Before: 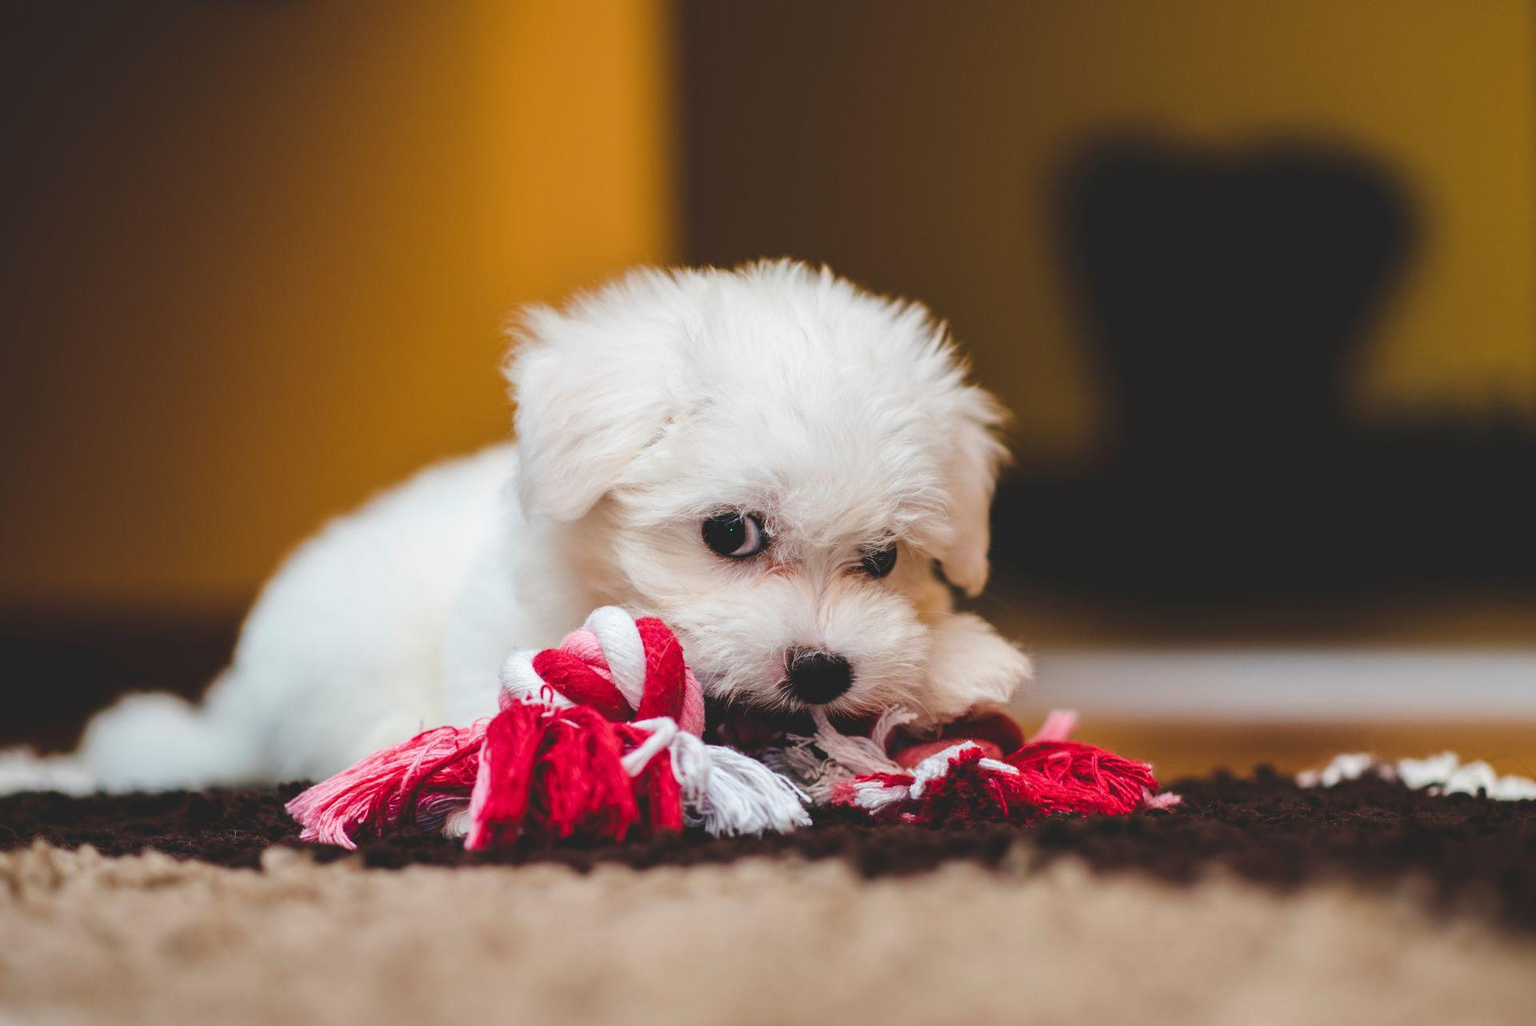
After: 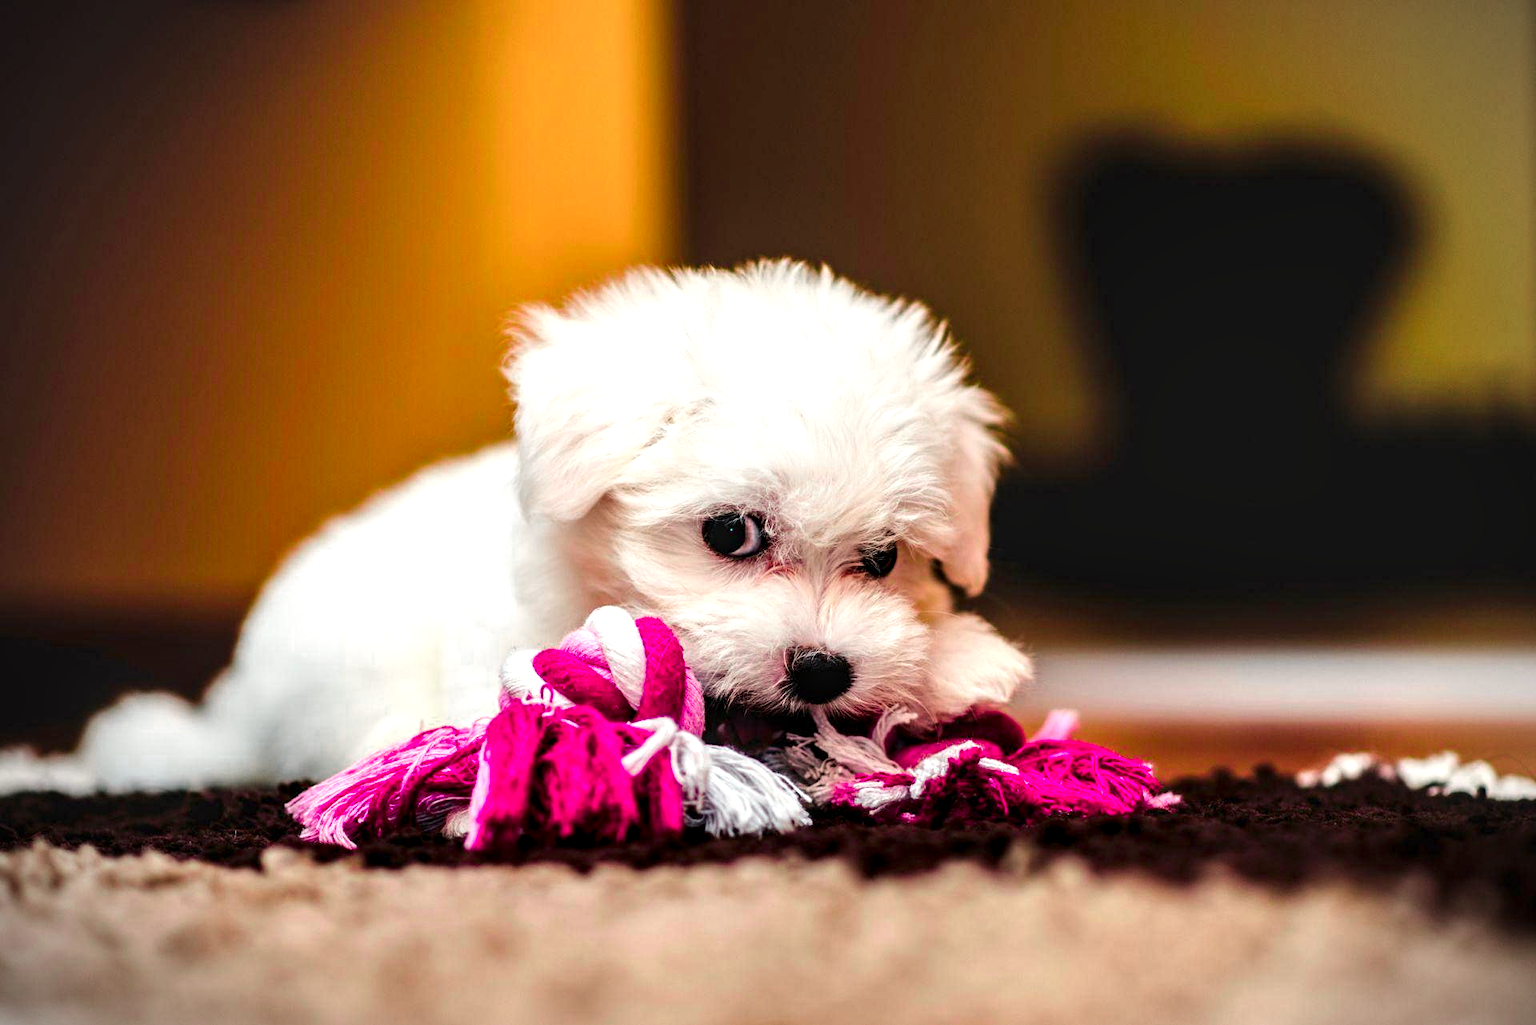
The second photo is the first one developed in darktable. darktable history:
local contrast: highlights 80%, shadows 57%, detail 173%, midtone range 0.603
vignetting: fall-off start 89.03%, fall-off radius 43.45%, width/height ratio 1.156
color zones: curves: ch0 [(0, 0.533) (0.126, 0.533) (0.234, 0.533) (0.368, 0.357) (0.5, 0.5) (0.625, 0.5) (0.74, 0.637) (0.875, 0.5)]; ch1 [(0.004, 0.708) (0.129, 0.662) (0.25, 0.5) (0.375, 0.331) (0.496, 0.396) (0.625, 0.649) (0.739, 0.26) (0.875, 0.5) (1, 0.478)]; ch2 [(0, 0.409) (0.132, 0.403) (0.236, 0.558) (0.379, 0.448) (0.5, 0.5) (0.625, 0.5) (0.691, 0.39) (0.875, 0.5)]
color balance rgb: highlights gain › chroma 2.055%, highlights gain › hue 72.93°, linear chroma grading › global chroma 8.783%, perceptual saturation grading › global saturation -2.491%, perceptual saturation grading › highlights -7.269%, perceptual saturation grading › mid-tones 8.455%, perceptual saturation grading › shadows 4.144%, global vibrance 9.162%
